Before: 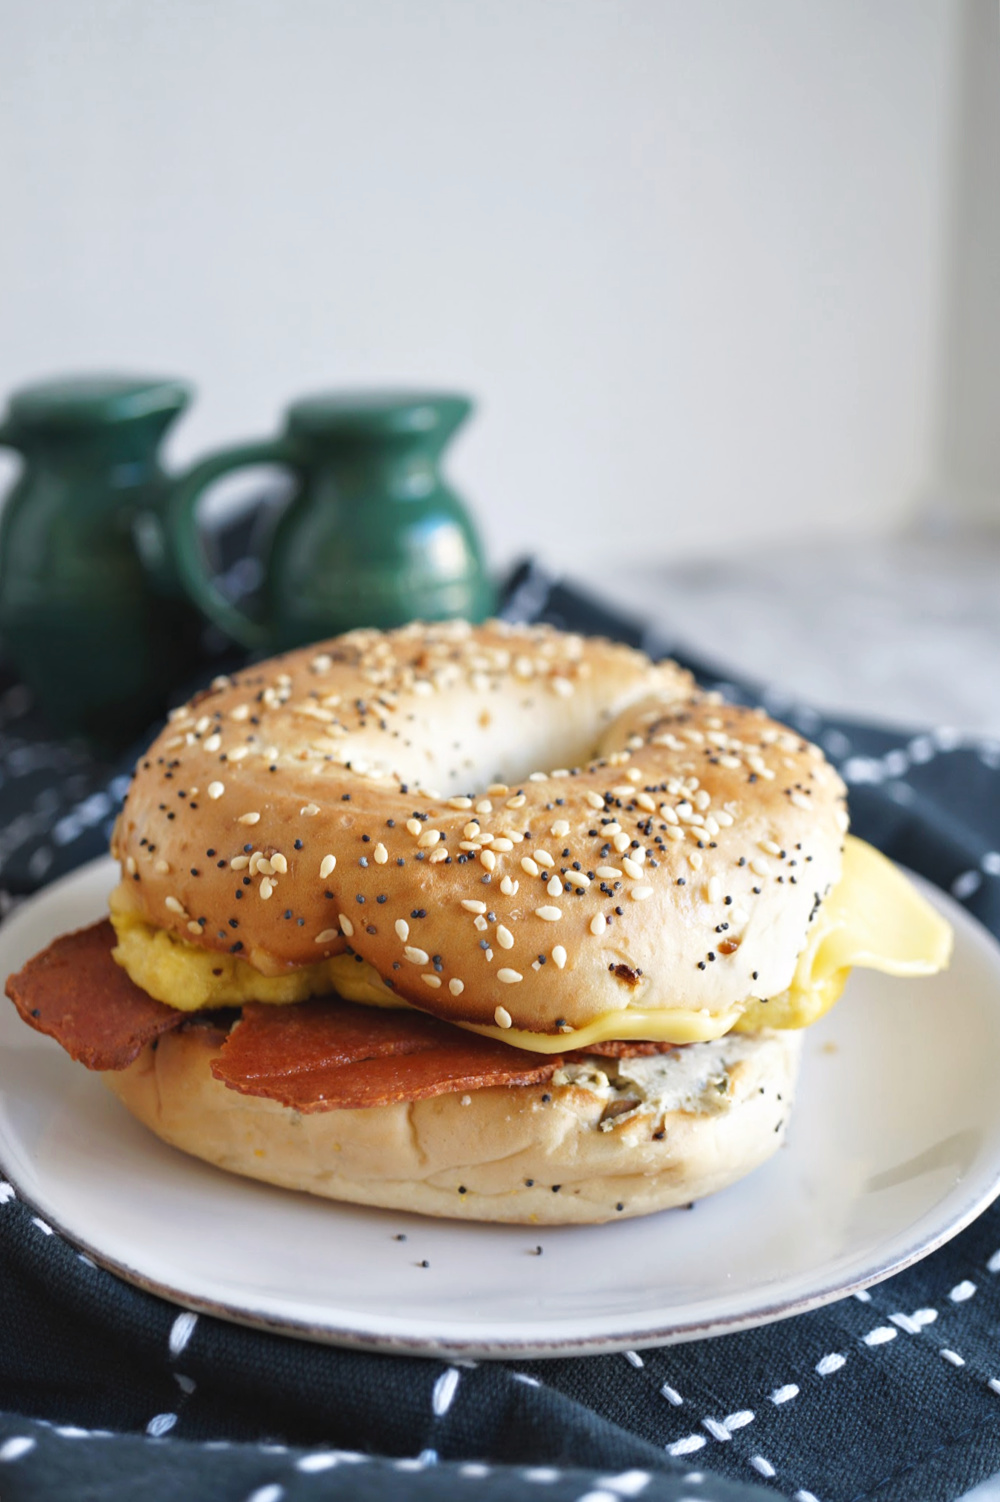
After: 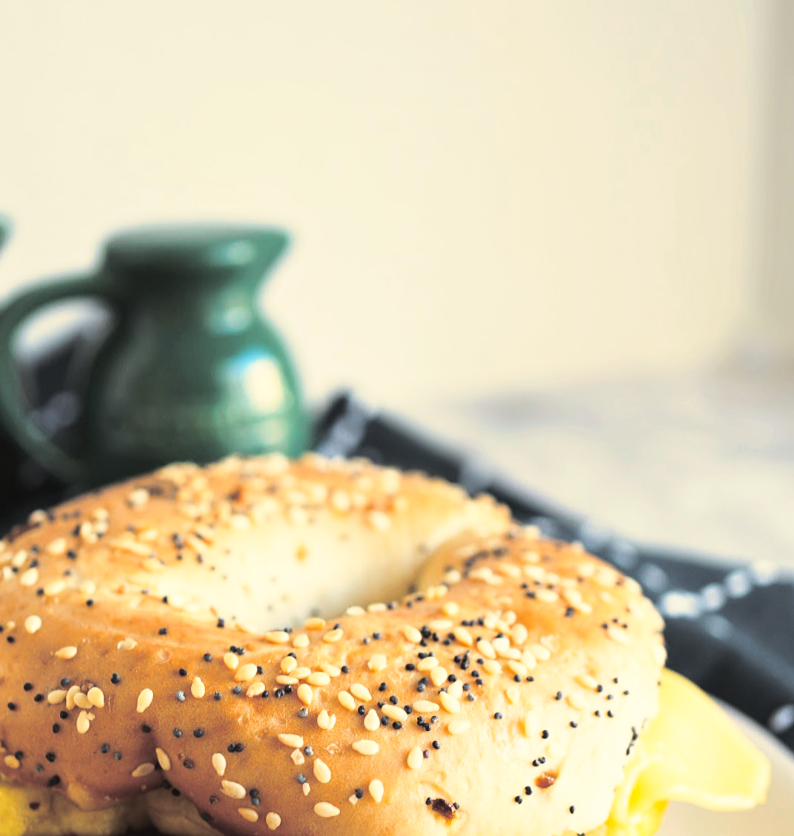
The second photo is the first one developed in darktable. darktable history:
white balance: red 1.029, blue 0.92
split-toning: shadows › hue 43.2°, shadows › saturation 0, highlights › hue 50.4°, highlights › saturation 1
crop: left 18.38%, top 11.092%, right 2.134%, bottom 33.217%
contrast brightness saturation: contrast 0.23, brightness 0.1, saturation 0.29
